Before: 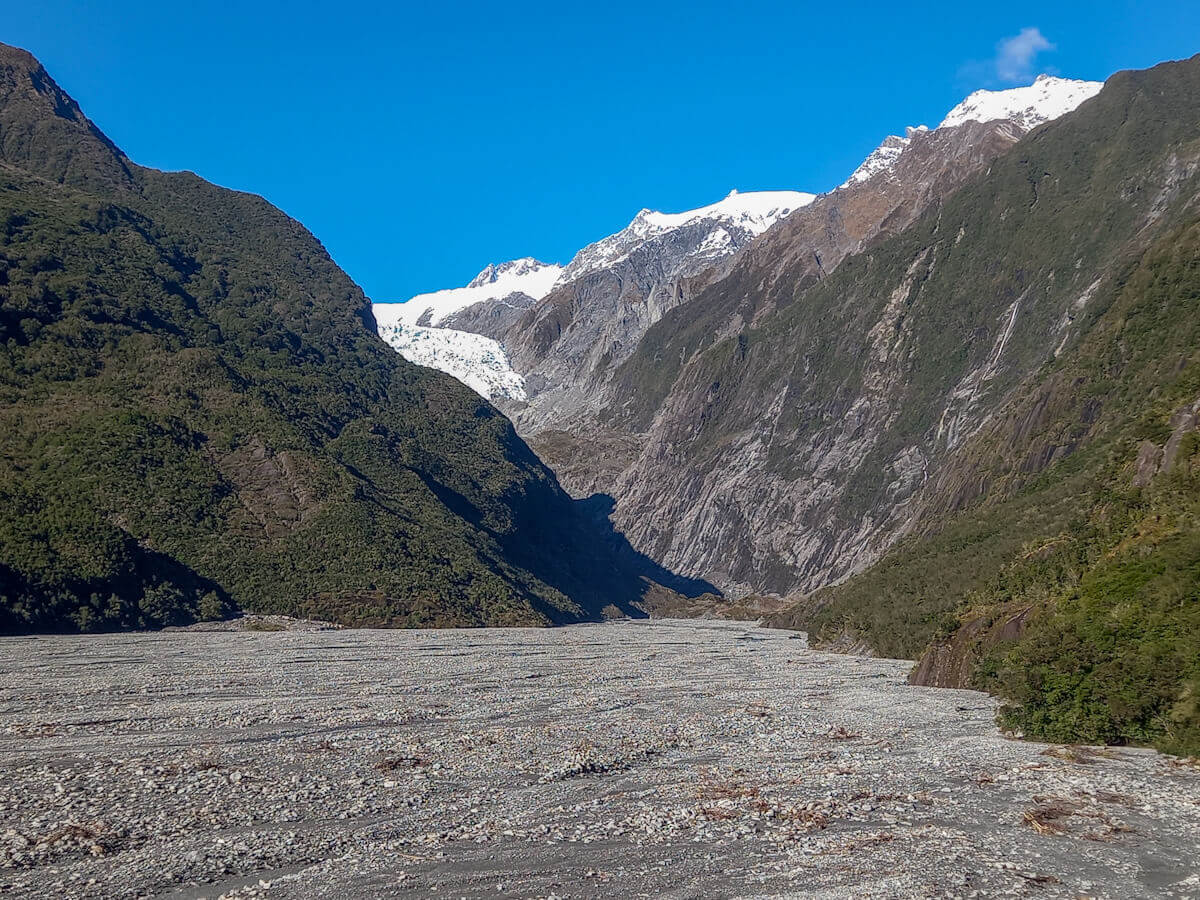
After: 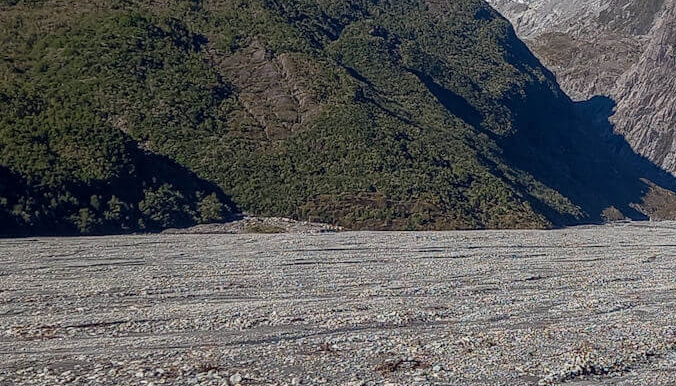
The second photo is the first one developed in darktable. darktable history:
crop: top 44.28%, right 43.653%, bottom 12.768%
